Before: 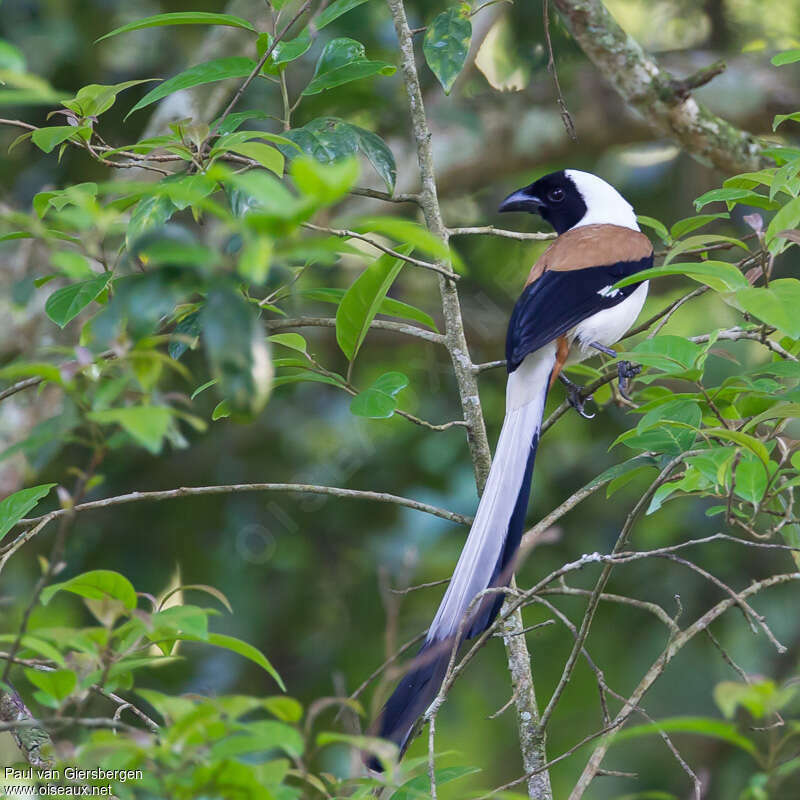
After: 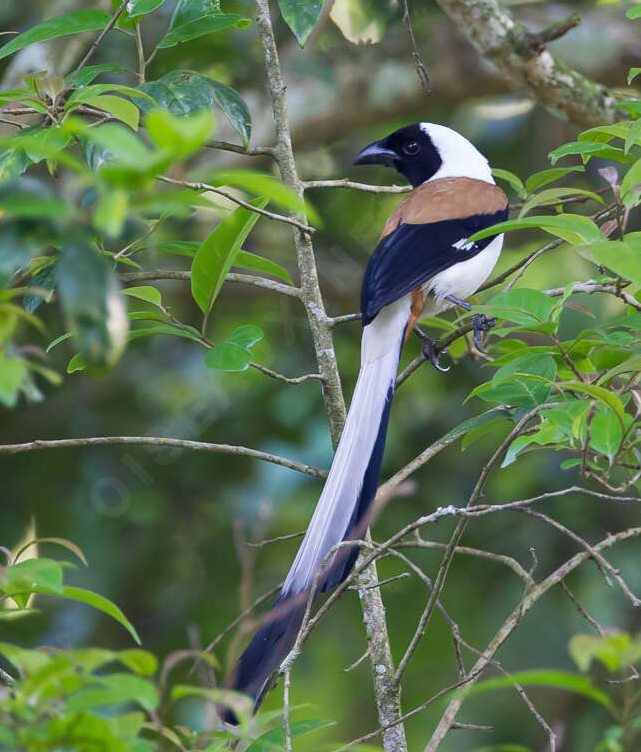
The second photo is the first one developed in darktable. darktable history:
crop and rotate: left 18.13%, top 5.944%, right 1.669%
